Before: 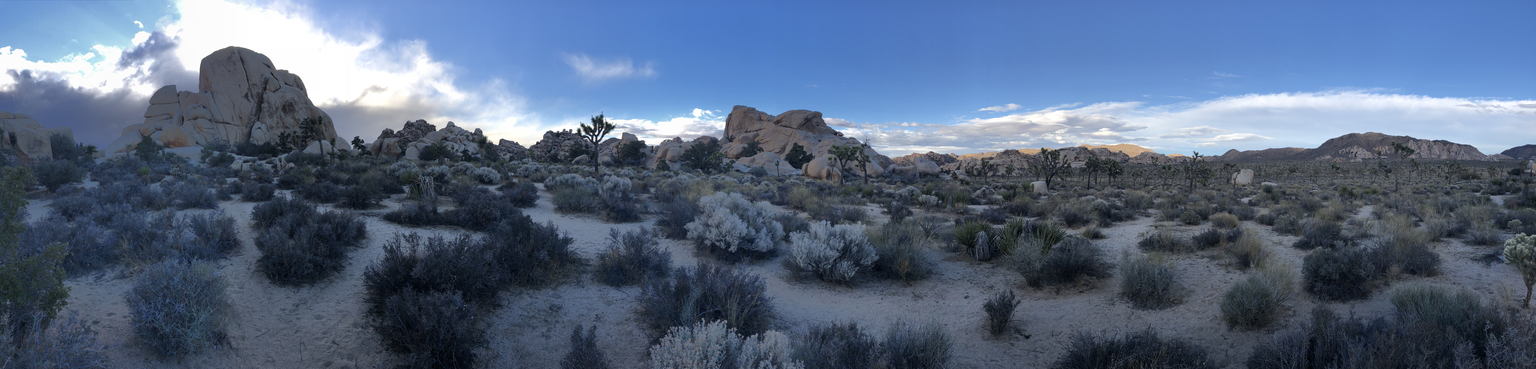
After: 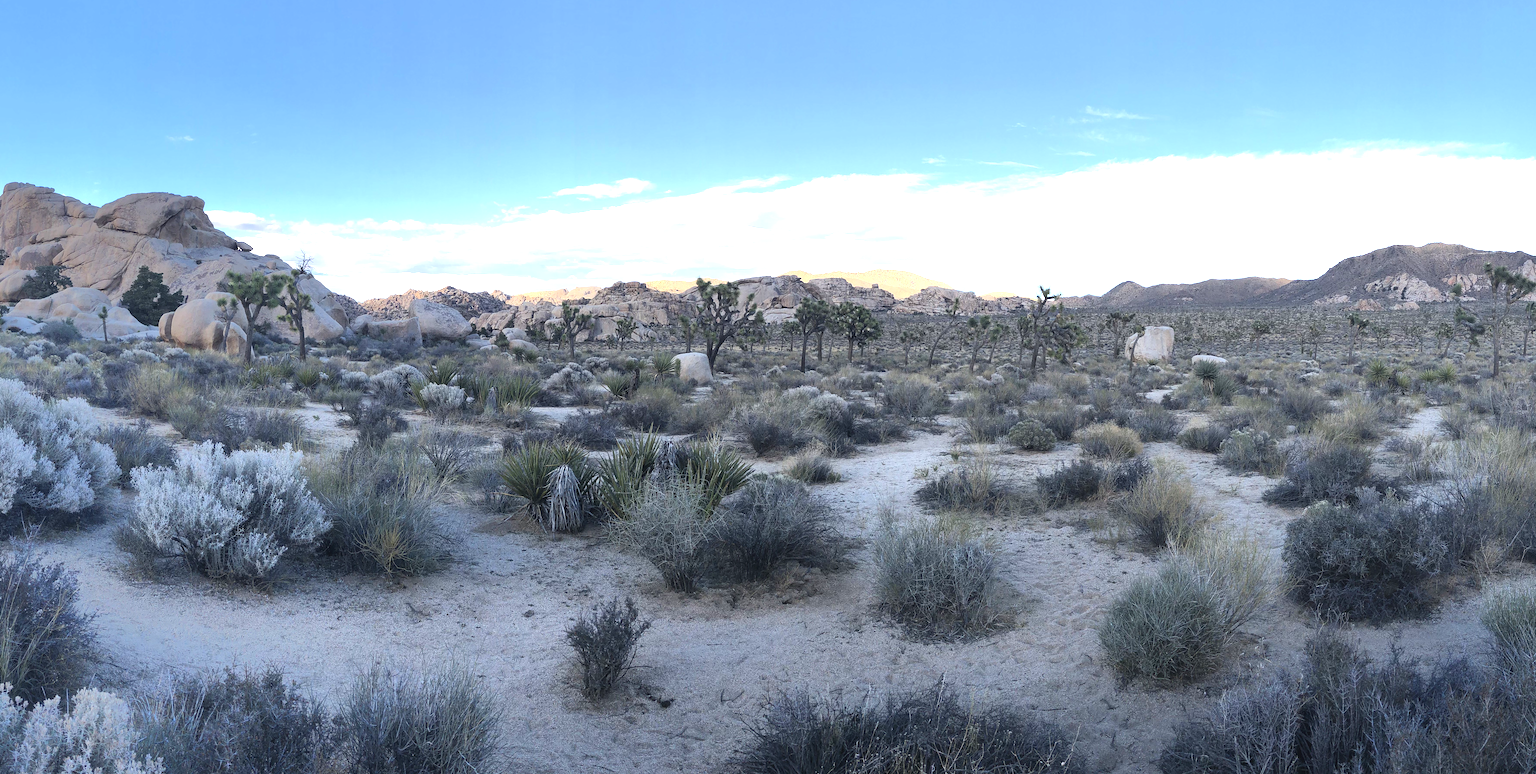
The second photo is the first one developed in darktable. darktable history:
exposure: black level correction -0.002, exposure 1.35 EV, compensate highlight preservation false
crop: left 47.628%, top 6.643%, right 7.874%
